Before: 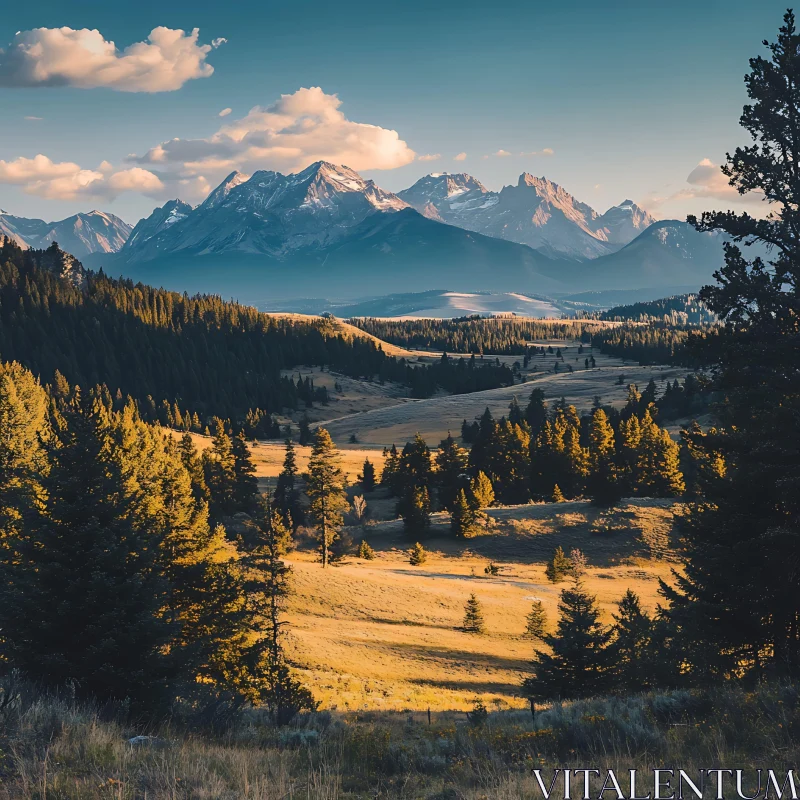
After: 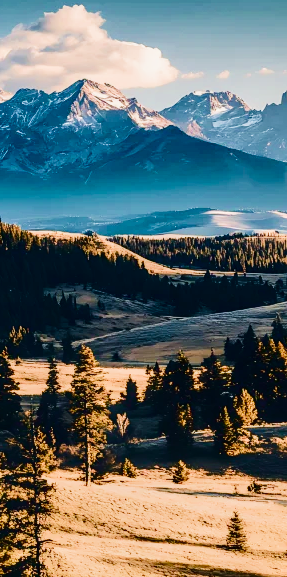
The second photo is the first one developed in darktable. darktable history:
filmic rgb: black relative exposure -7.65 EV, white relative exposure 4.56 EV, hardness 3.61, color science v5 (2021), contrast in shadows safe, contrast in highlights safe
exposure: black level correction 0, exposure 0.398 EV, compensate highlight preservation false
shadows and highlights: shadows 20.75, highlights -82.39, soften with gaussian
color balance rgb: shadows lift › hue 87.8°, global offset › chroma 0.057%, global offset › hue 253.61°, perceptual saturation grading › global saturation 20%, perceptual saturation grading › highlights -48.954%, perceptual saturation grading › shadows 24.723%, perceptual brilliance grading › highlights 20.375%, perceptual brilliance grading › mid-tones 19.659%, perceptual brilliance grading › shadows -20.016%, global vibrance 14.582%
crop and rotate: left 29.821%, top 10.278%, right 34.296%, bottom 17.544%
local contrast: on, module defaults
contrast brightness saturation: contrast 0.22, brightness -0.191, saturation 0.237
velvia: on, module defaults
